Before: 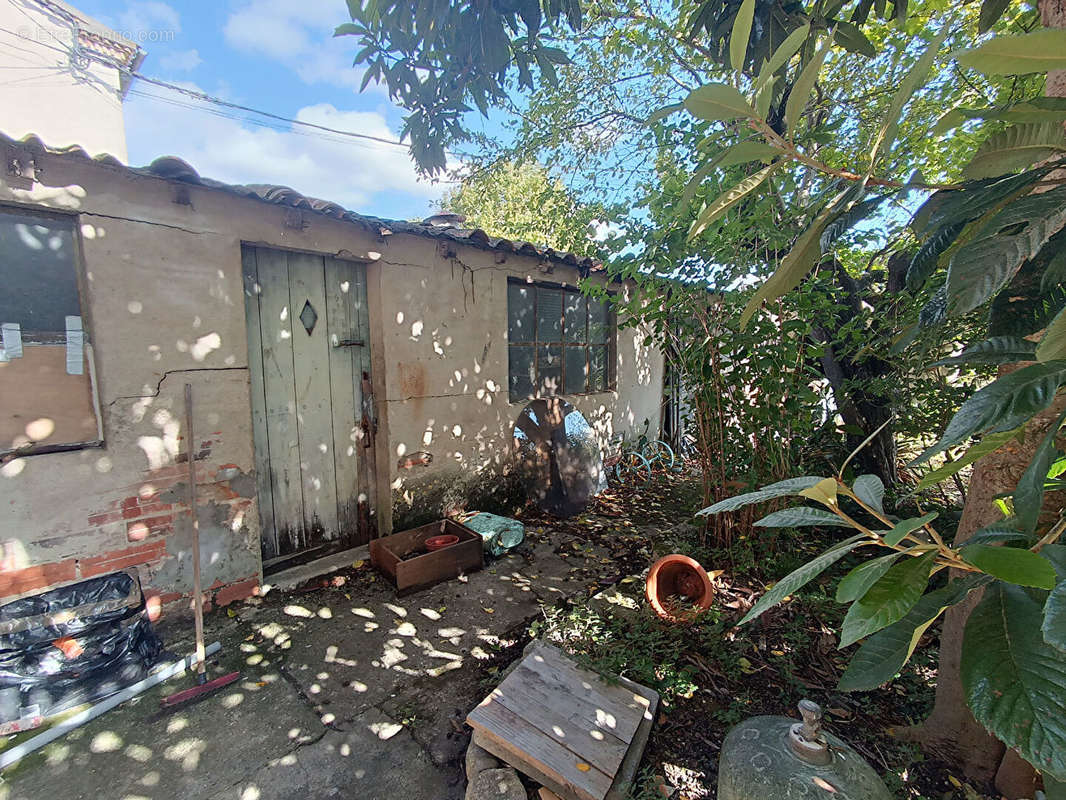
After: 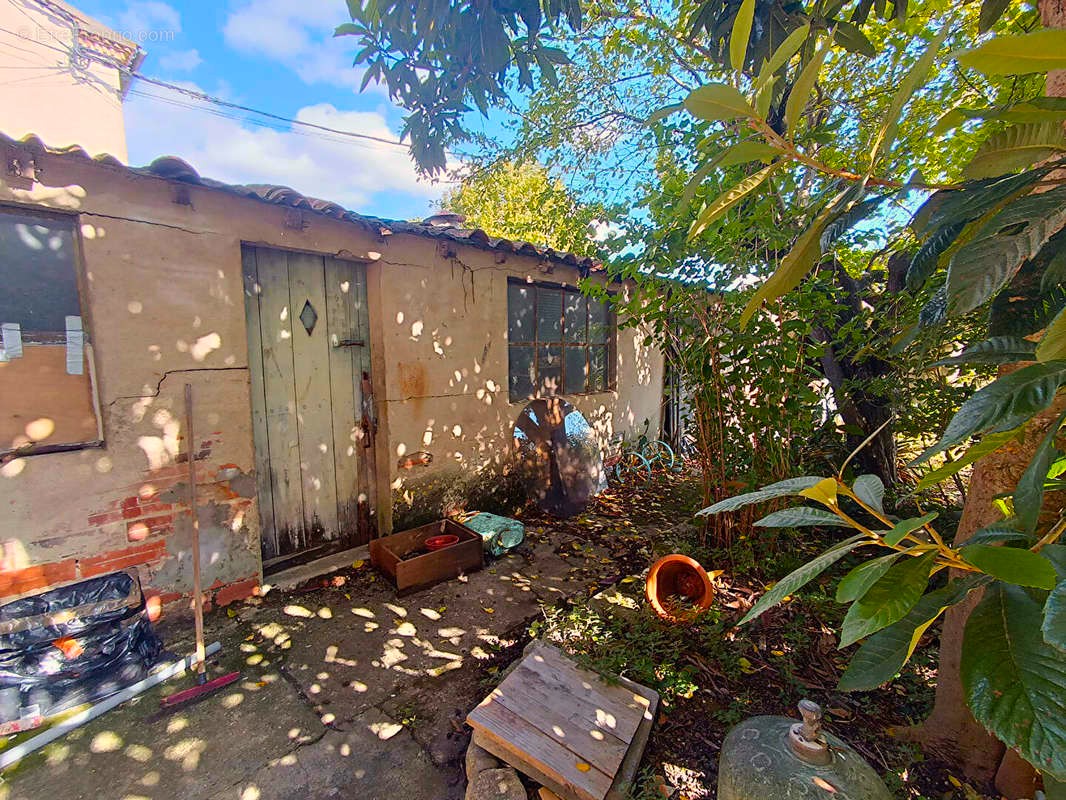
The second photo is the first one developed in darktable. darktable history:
color balance rgb: power › chroma 1.054%, power › hue 28.11°, highlights gain › chroma 2.072%, highlights gain › hue 45.98°, linear chroma grading › global chroma 14.488%, perceptual saturation grading › global saturation 19.268%, global vibrance 40.609%
